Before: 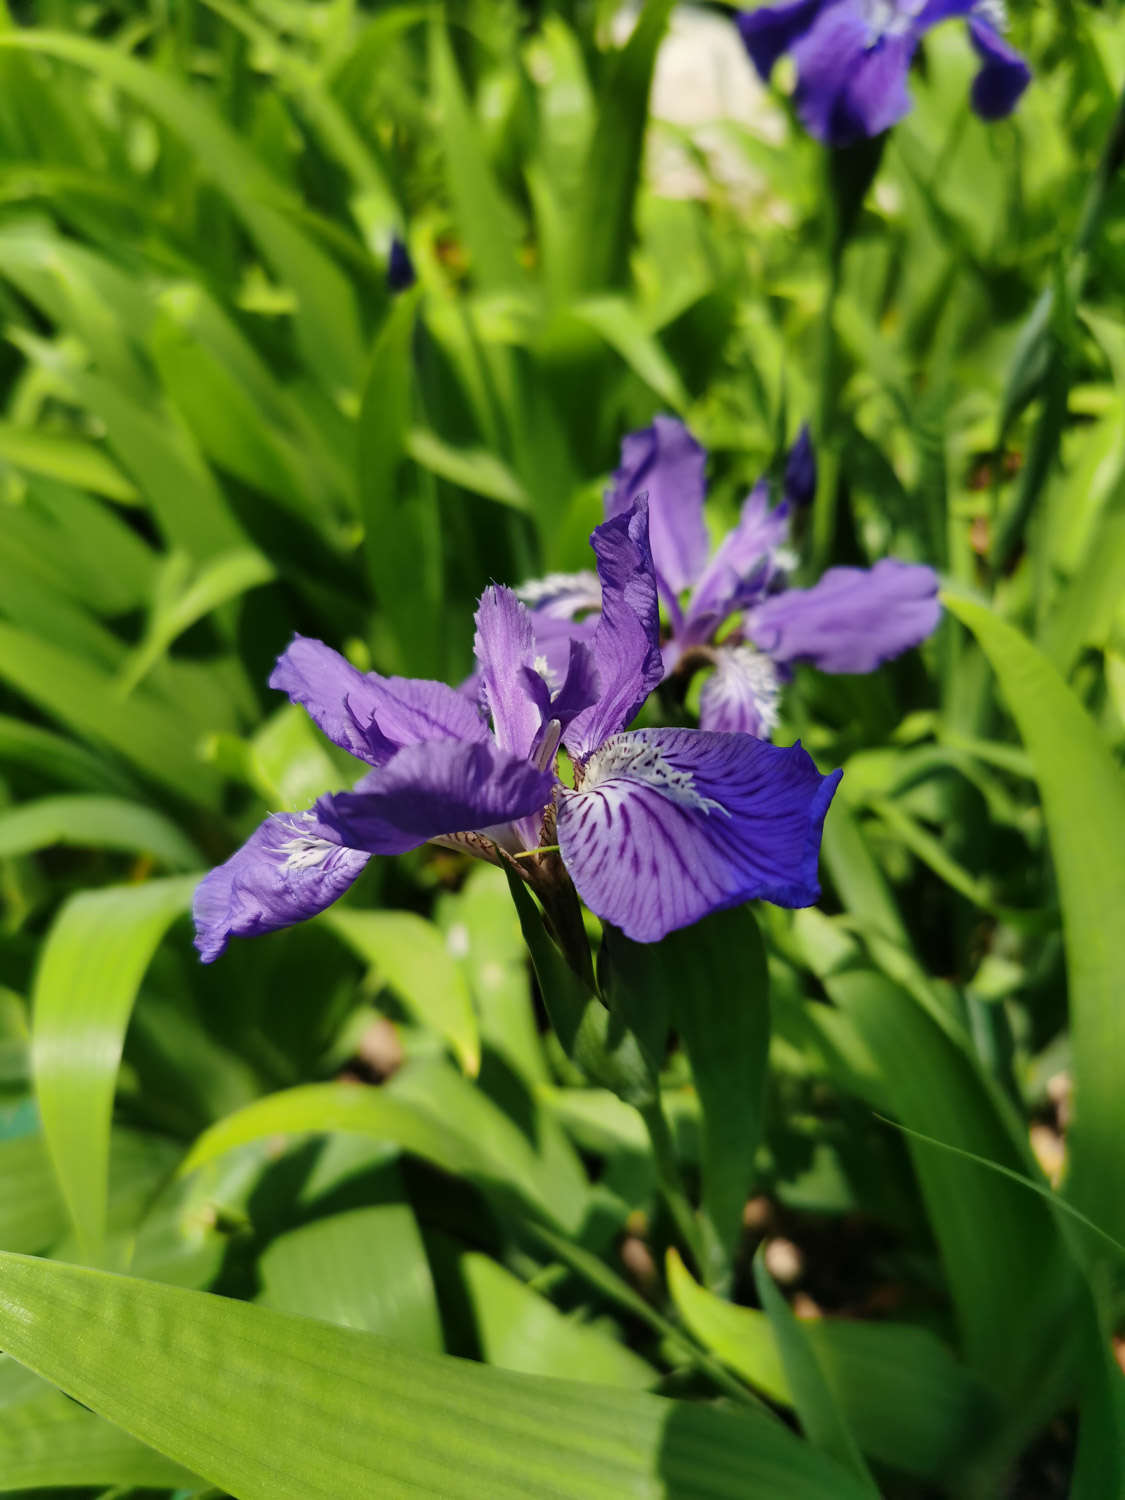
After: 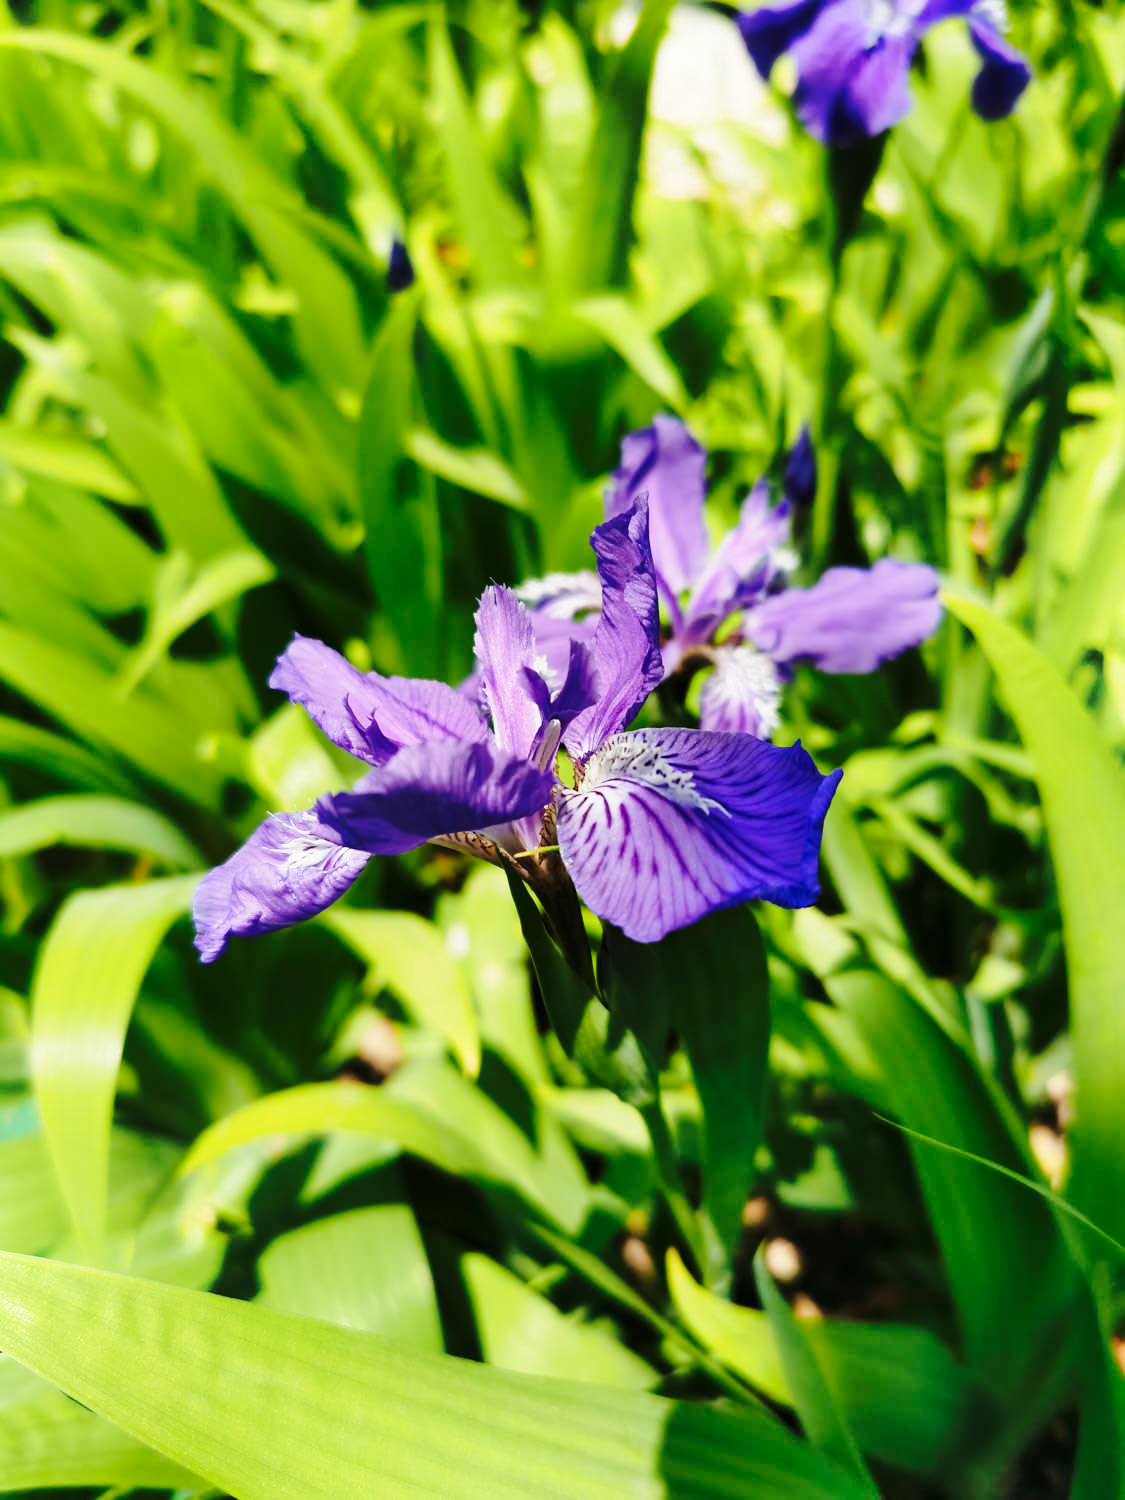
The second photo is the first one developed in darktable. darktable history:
base curve: curves: ch0 [(0, 0) (0.028, 0.03) (0.121, 0.232) (0.46, 0.748) (0.859, 0.968) (1, 1)], preserve colors none
shadows and highlights: highlights 70.7, soften with gaussian
